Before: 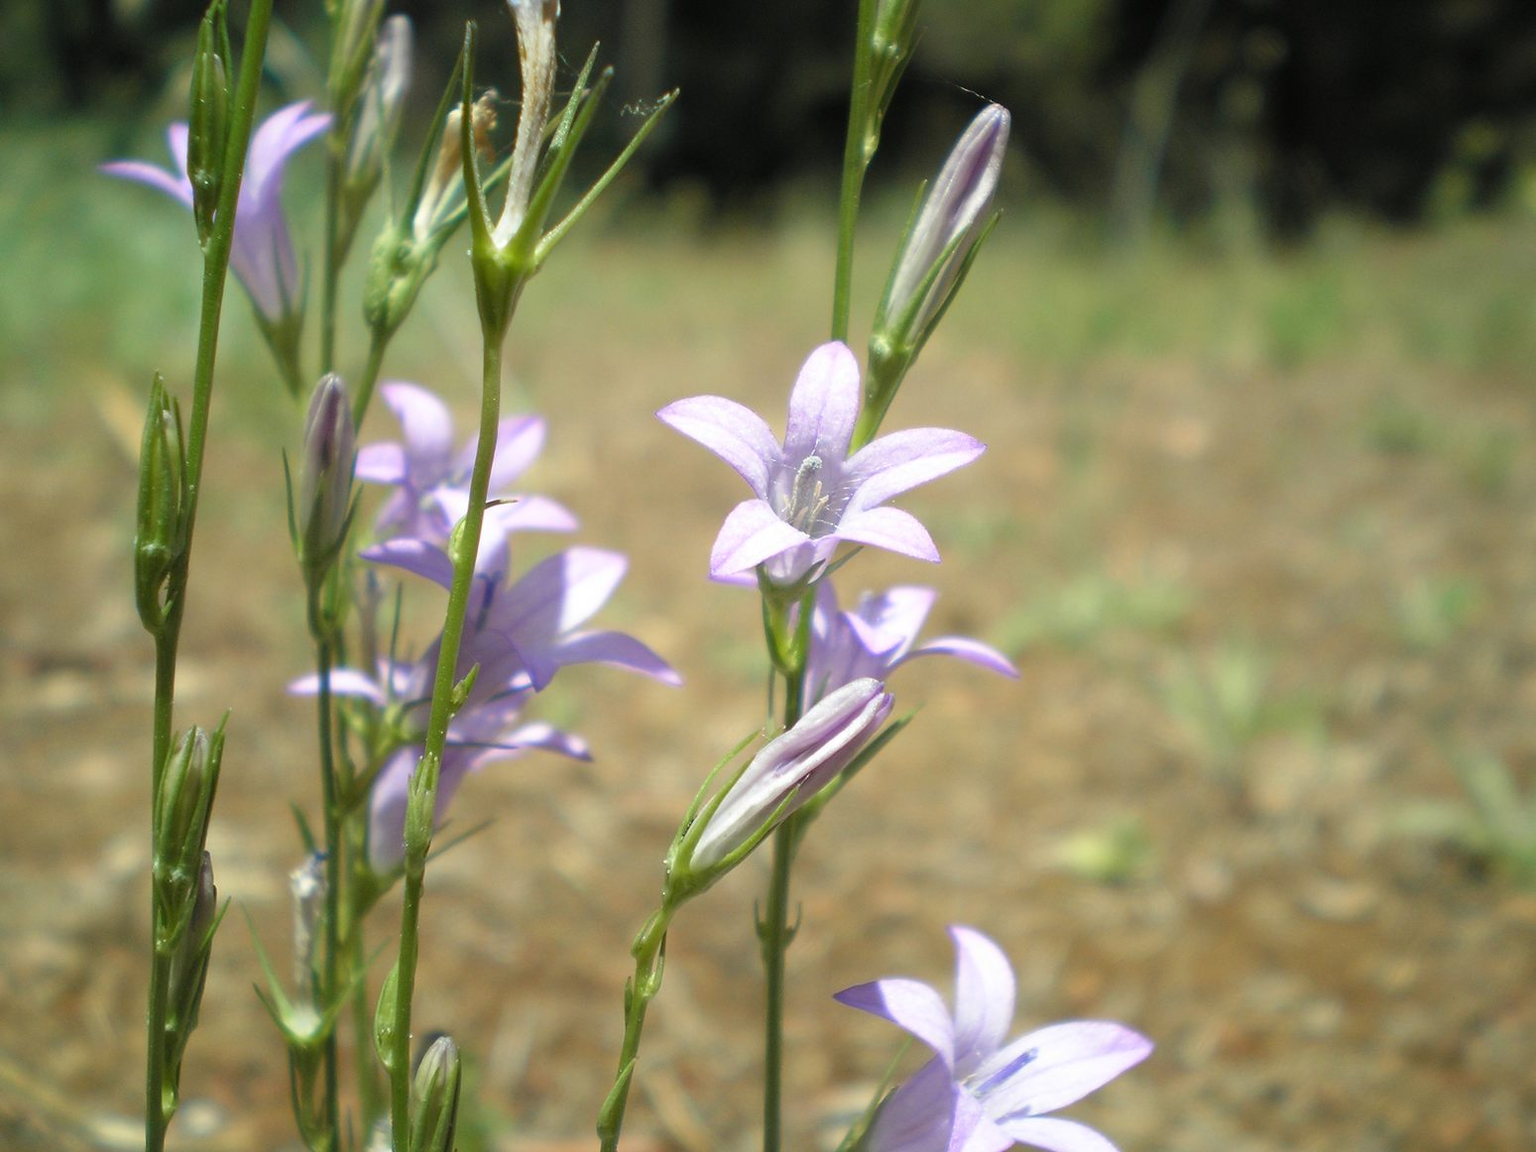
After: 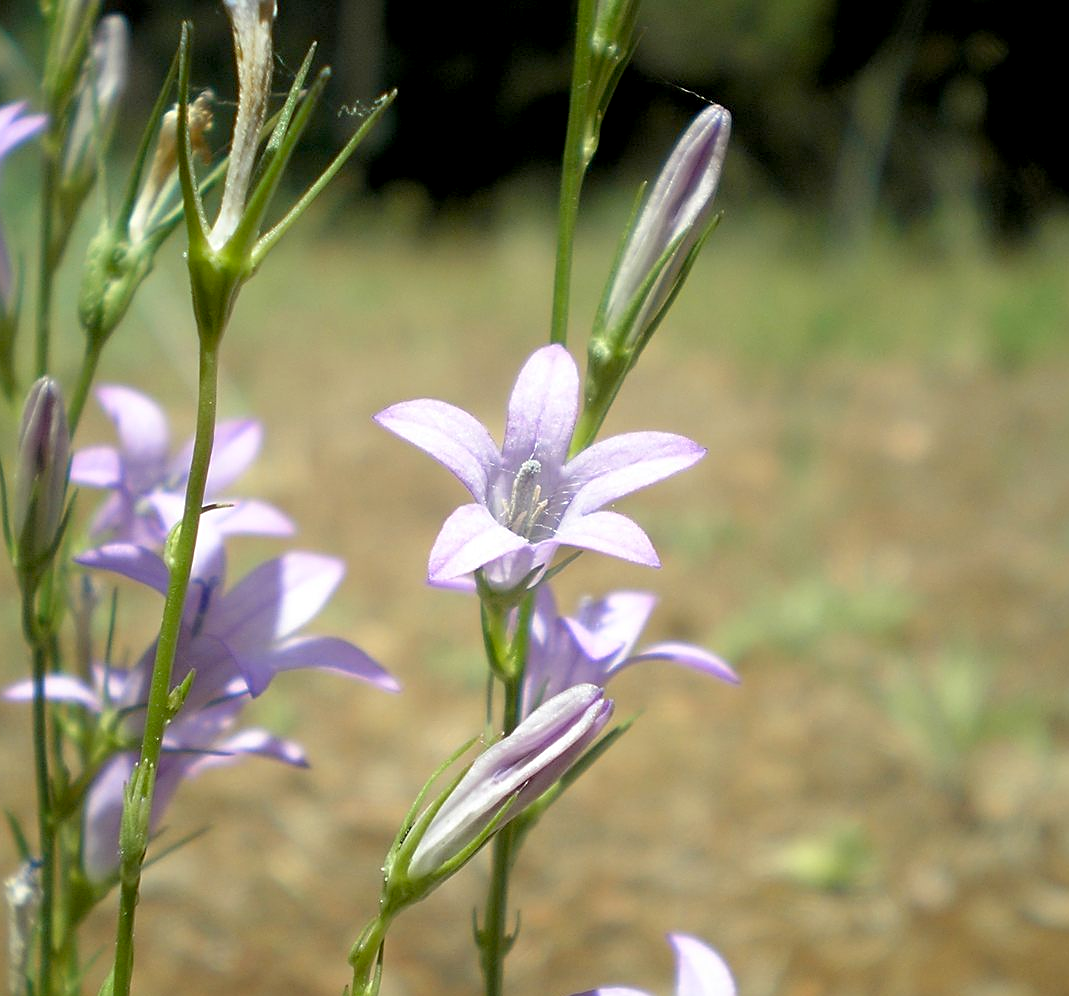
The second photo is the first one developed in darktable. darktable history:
sharpen: on, module defaults
exposure: black level correction 0.01, exposure 0.015 EV, compensate exposure bias true, compensate highlight preservation false
crop: left 18.614%, right 12.354%, bottom 14.228%
